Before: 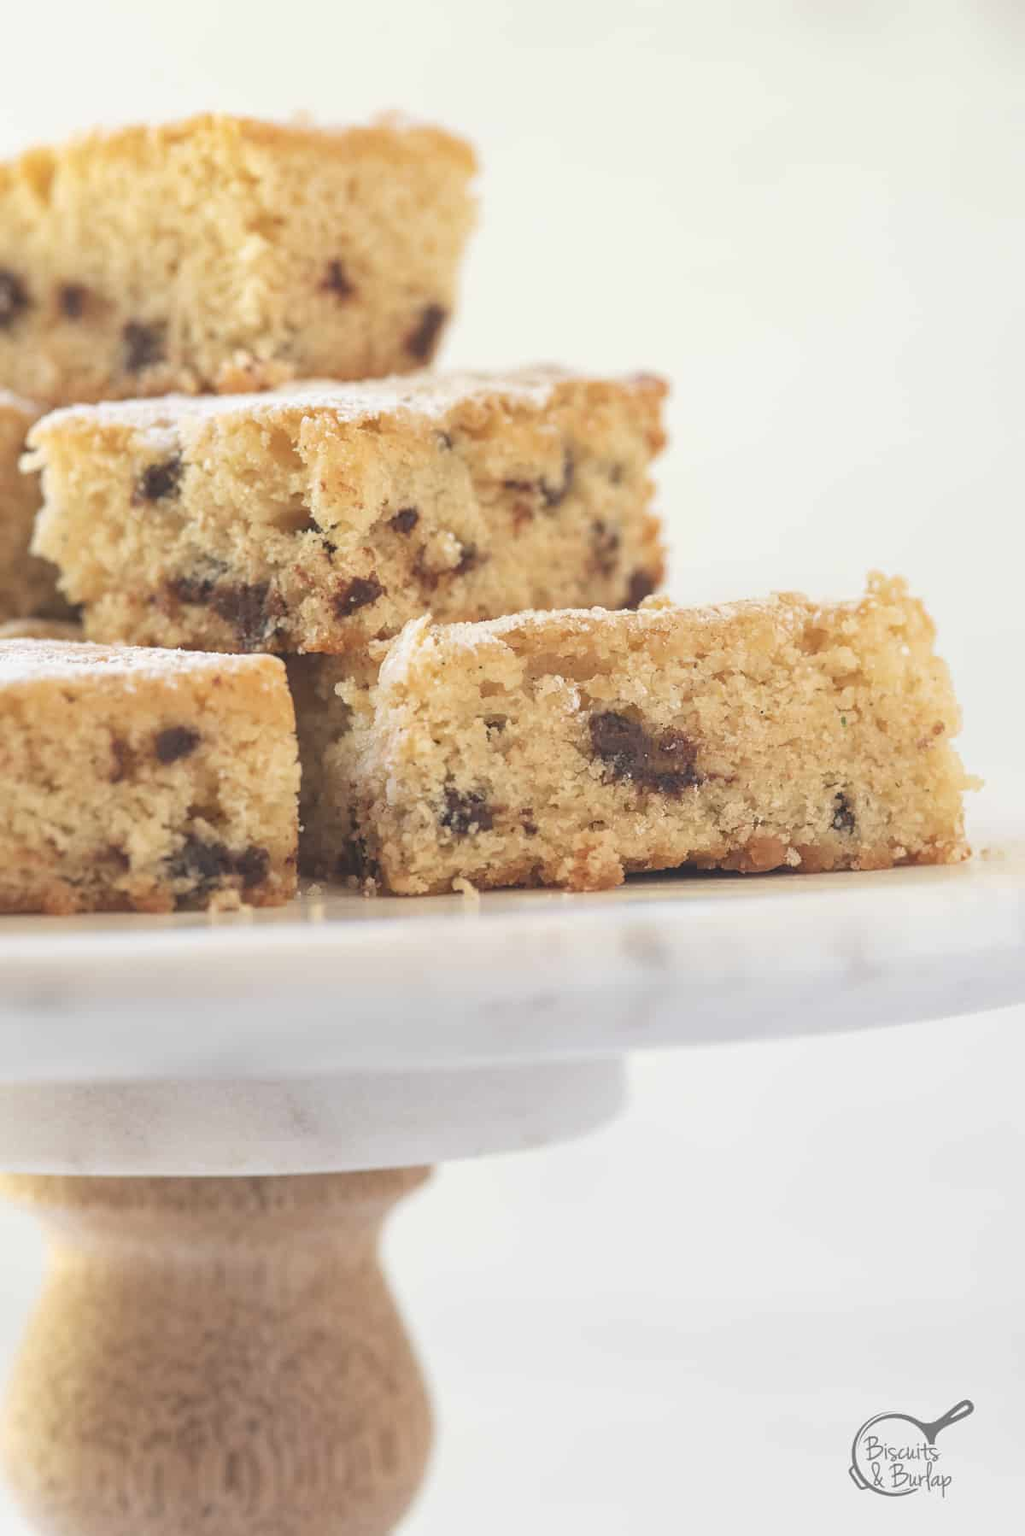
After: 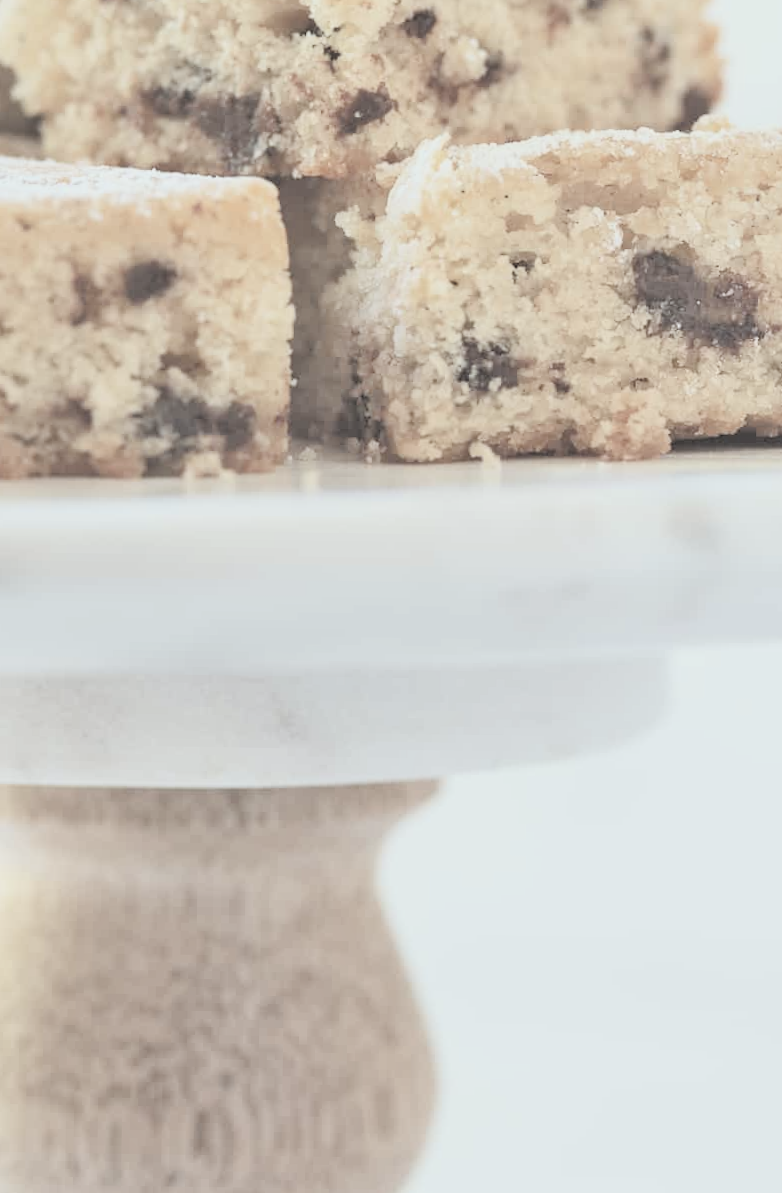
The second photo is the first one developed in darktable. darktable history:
contrast brightness saturation: brightness 0.182, saturation -0.518
tone equalizer: -7 EV 0.159 EV, -6 EV 0.612 EV, -5 EV 1.13 EV, -4 EV 1.3 EV, -3 EV 1.16 EV, -2 EV 0.6 EV, -1 EV 0.146 EV
filmic rgb: black relative exposure -5.01 EV, white relative exposure 3.97 EV, hardness 2.9, contrast 1.409, highlights saturation mix -29.17%, color science v6 (2022), iterations of high-quality reconstruction 0
color correction: highlights a* -3, highlights b* -2.3, shadows a* 2.19, shadows b* 2.69
crop and rotate: angle -0.858°, left 3.886%, top 32.13%, right 29.418%
